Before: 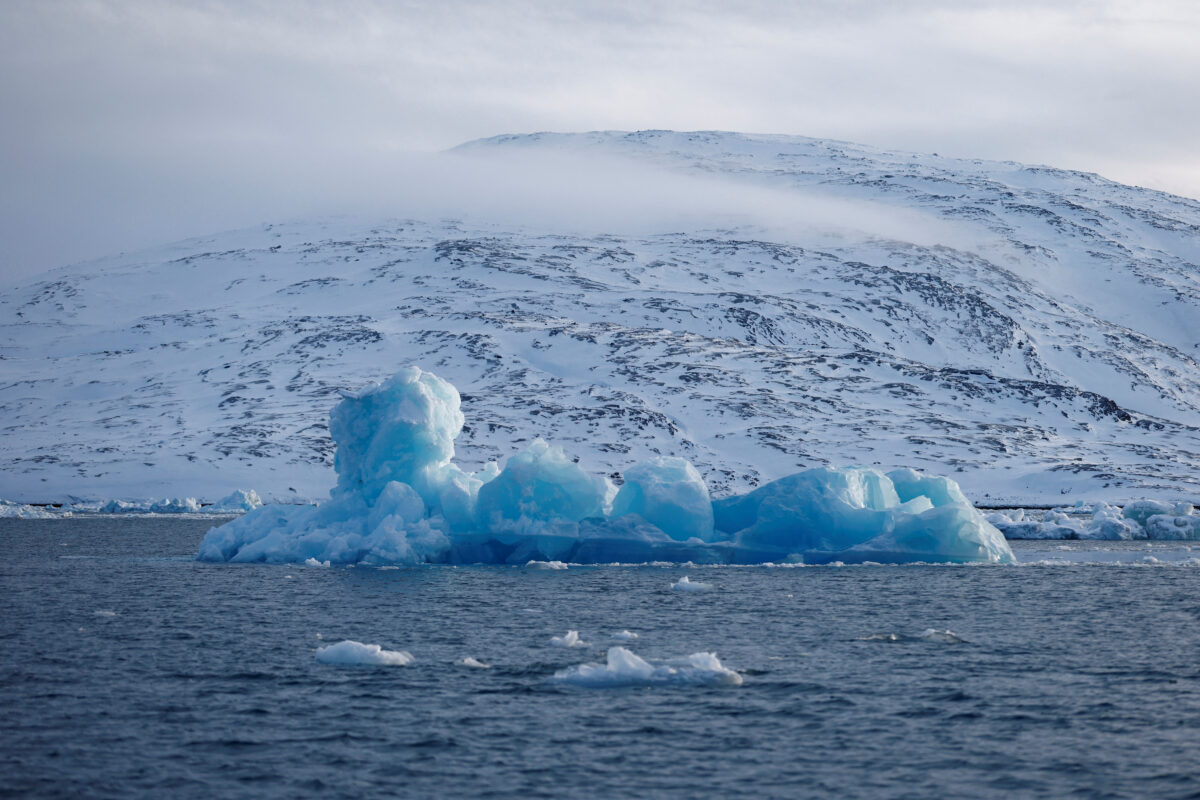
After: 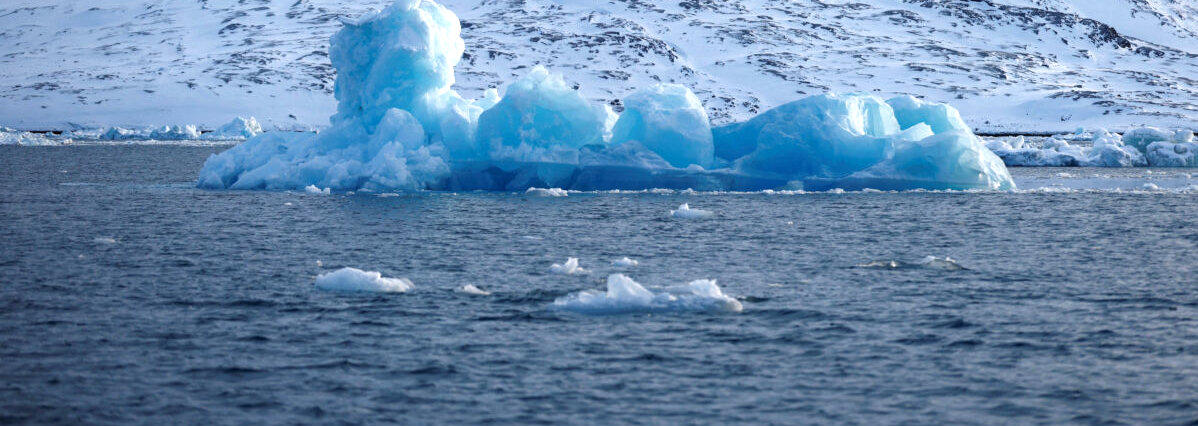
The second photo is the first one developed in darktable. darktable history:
crop and rotate: top 46.748%, right 0.11%
tone equalizer: -8 EV -0.738 EV, -7 EV -0.671 EV, -6 EV -0.635 EV, -5 EV -0.416 EV, -3 EV 0.378 EV, -2 EV 0.6 EV, -1 EV 0.679 EV, +0 EV 0.761 EV
